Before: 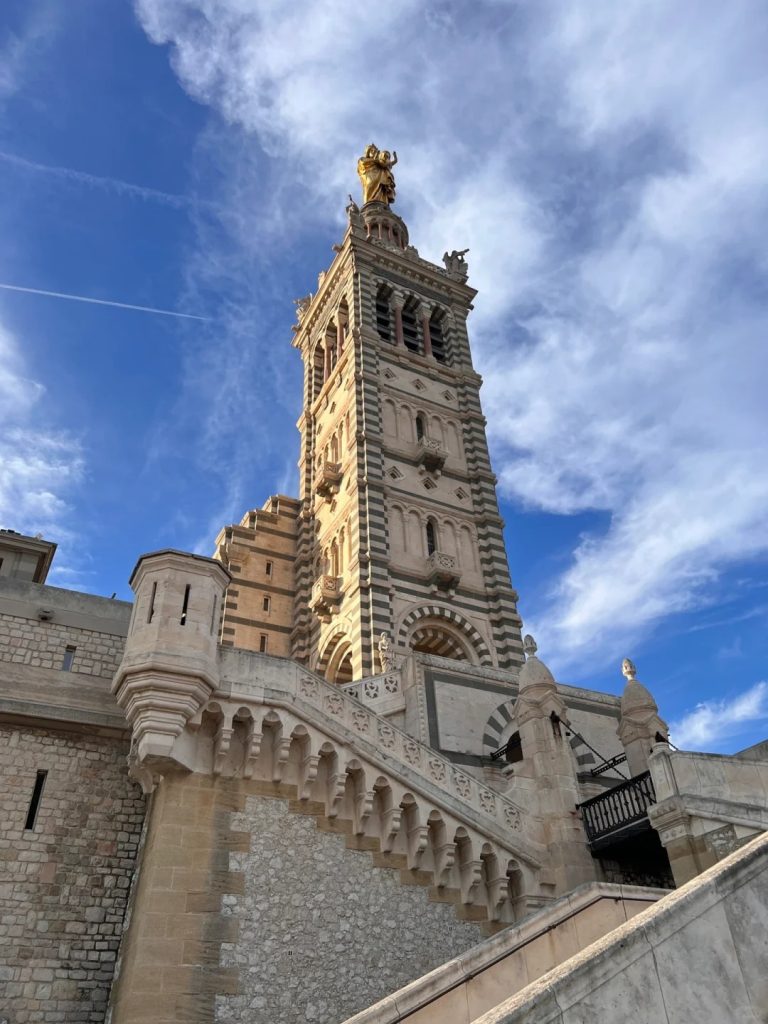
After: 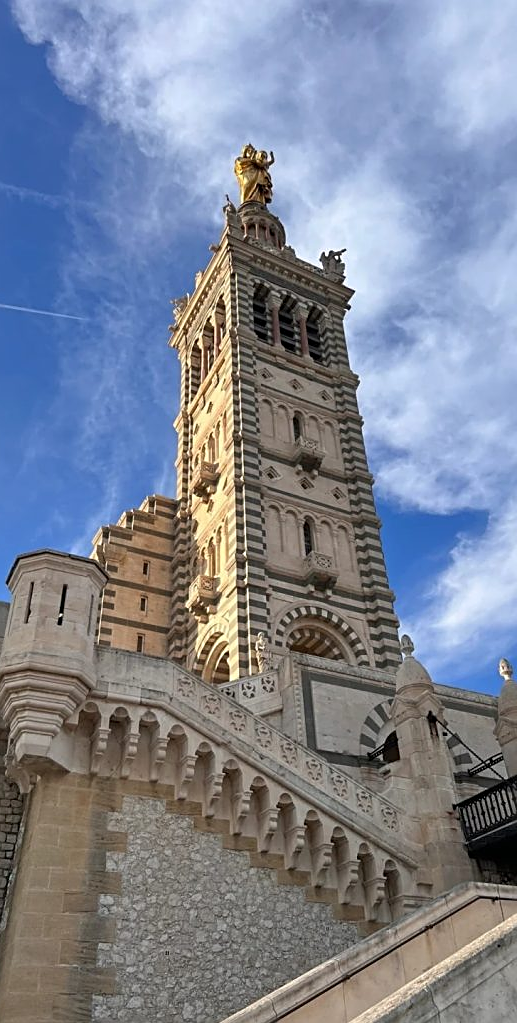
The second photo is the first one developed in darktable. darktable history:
sharpen: on, module defaults
crop and rotate: left 16.026%, right 16.572%
